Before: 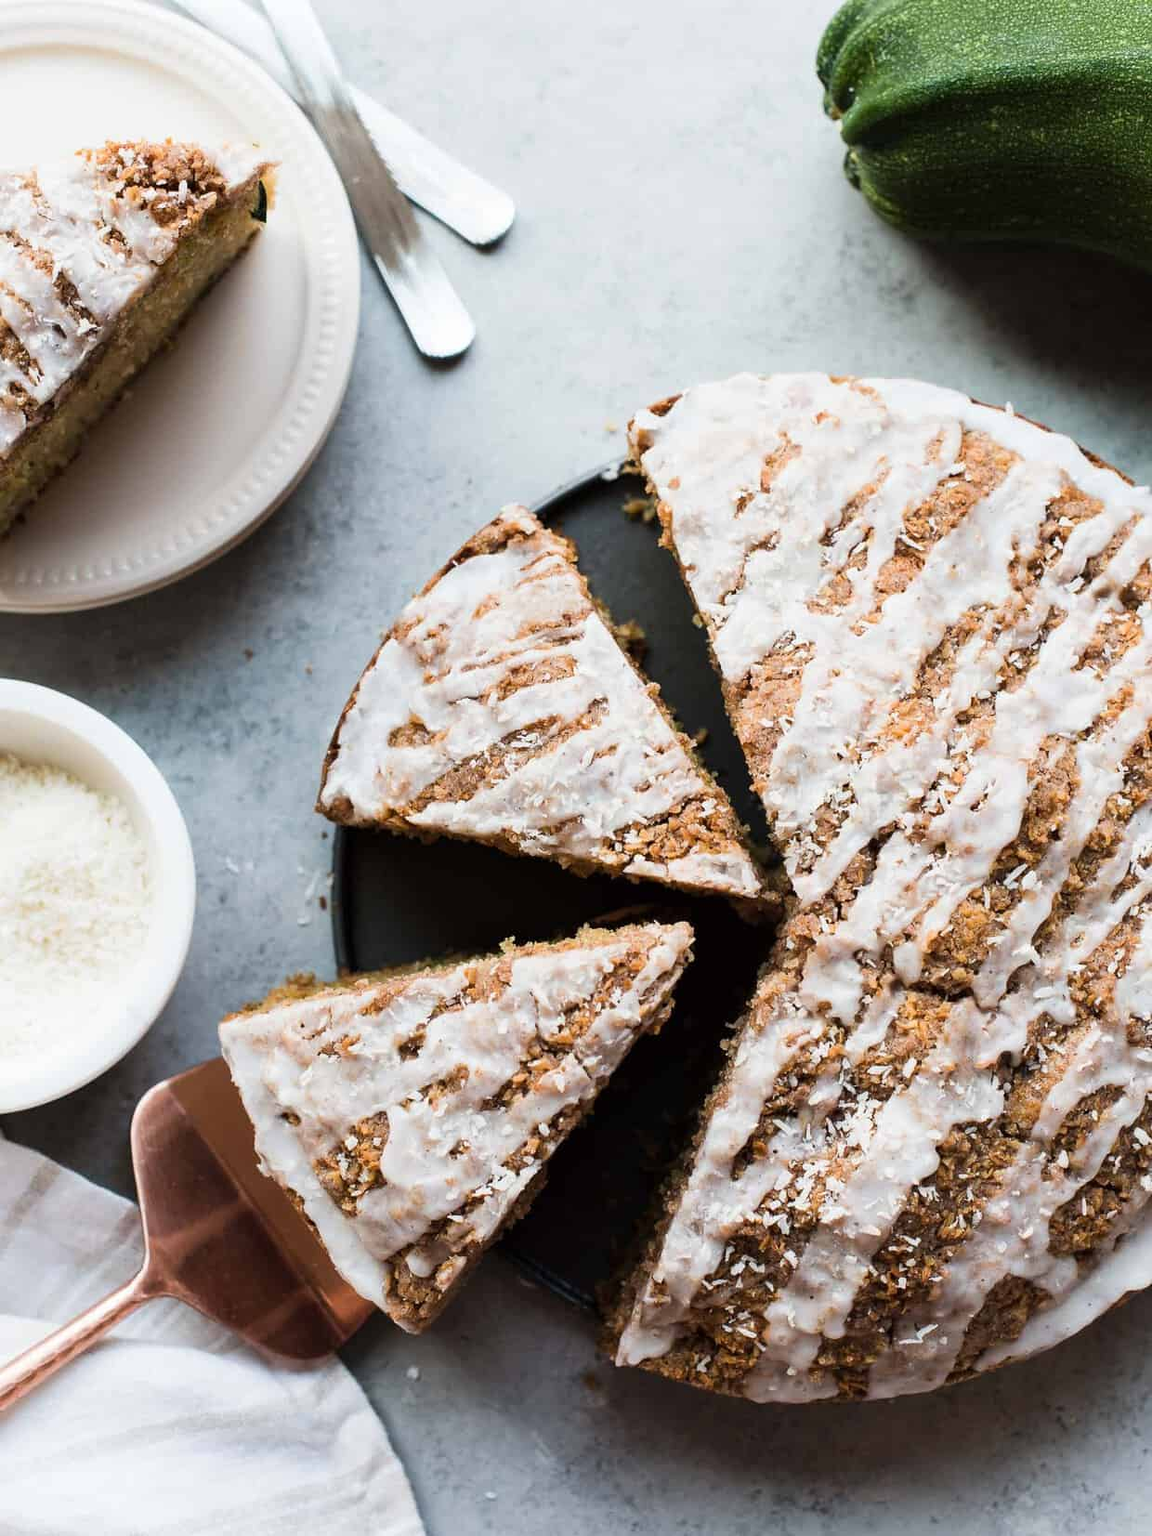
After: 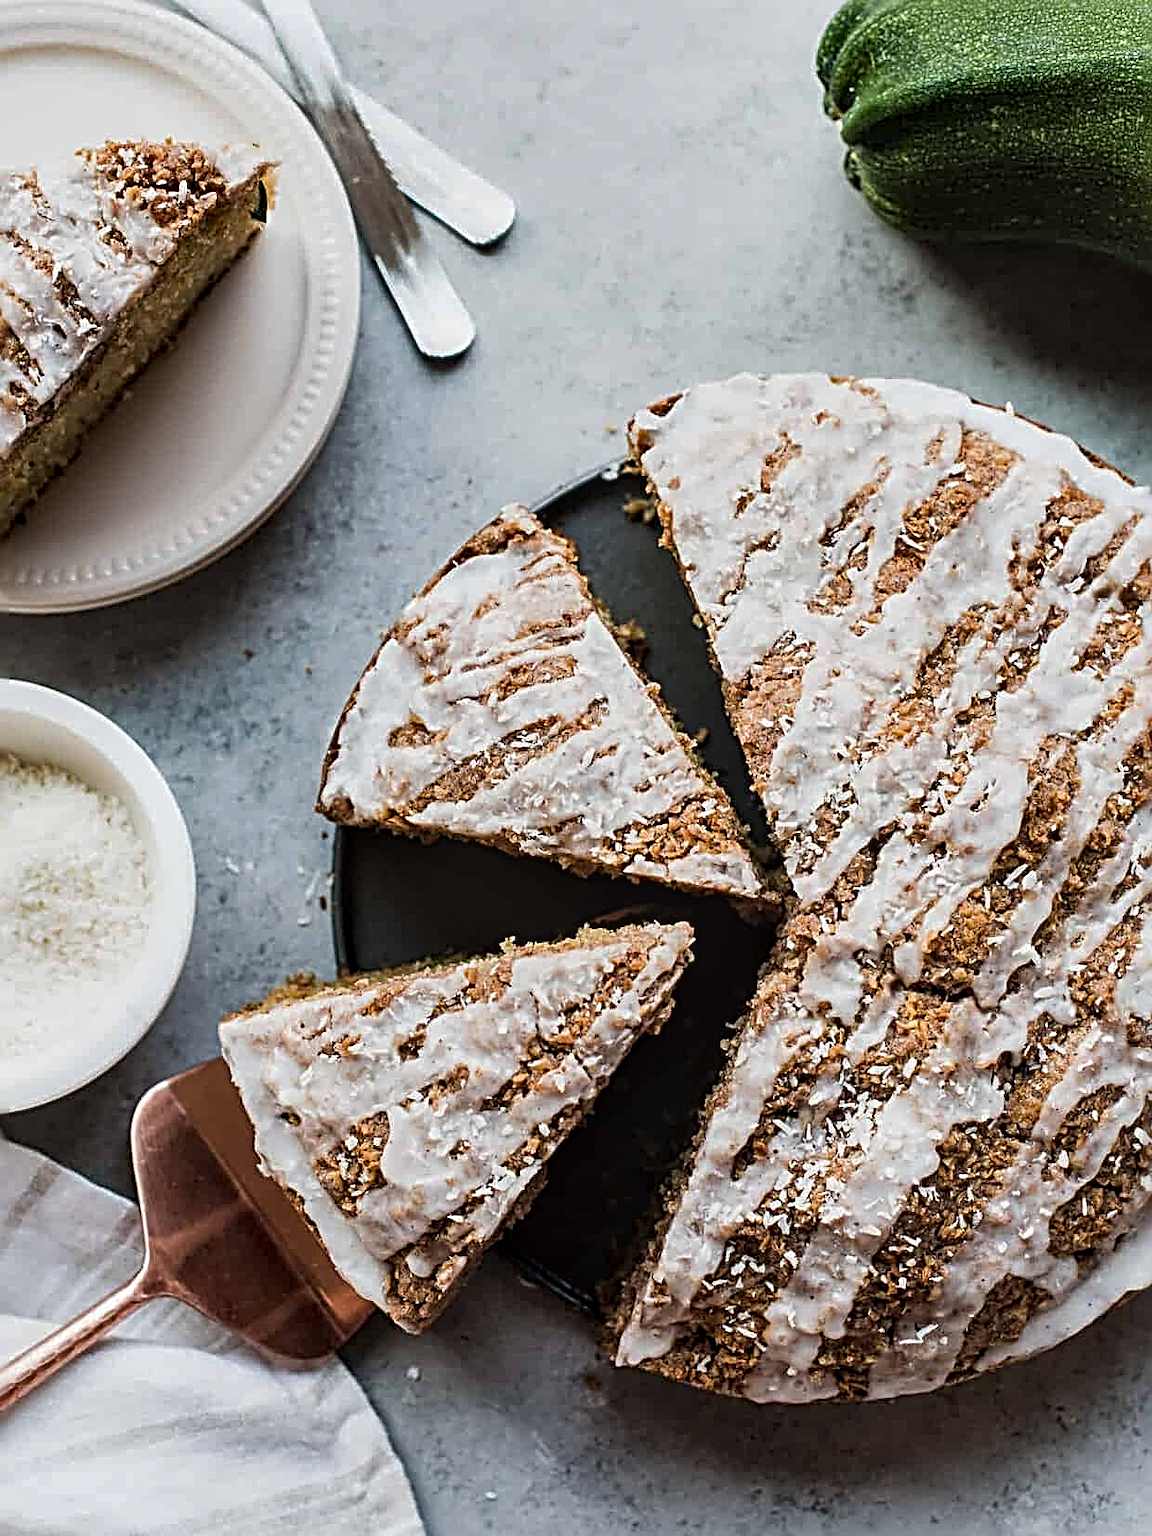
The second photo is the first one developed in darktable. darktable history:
shadows and highlights: shadows 52.42, soften with gaussian
local contrast: detail 130%
exposure: exposure -0.177 EV, compensate highlight preservation false
sharpen: radius 3.69, amount 0.928
